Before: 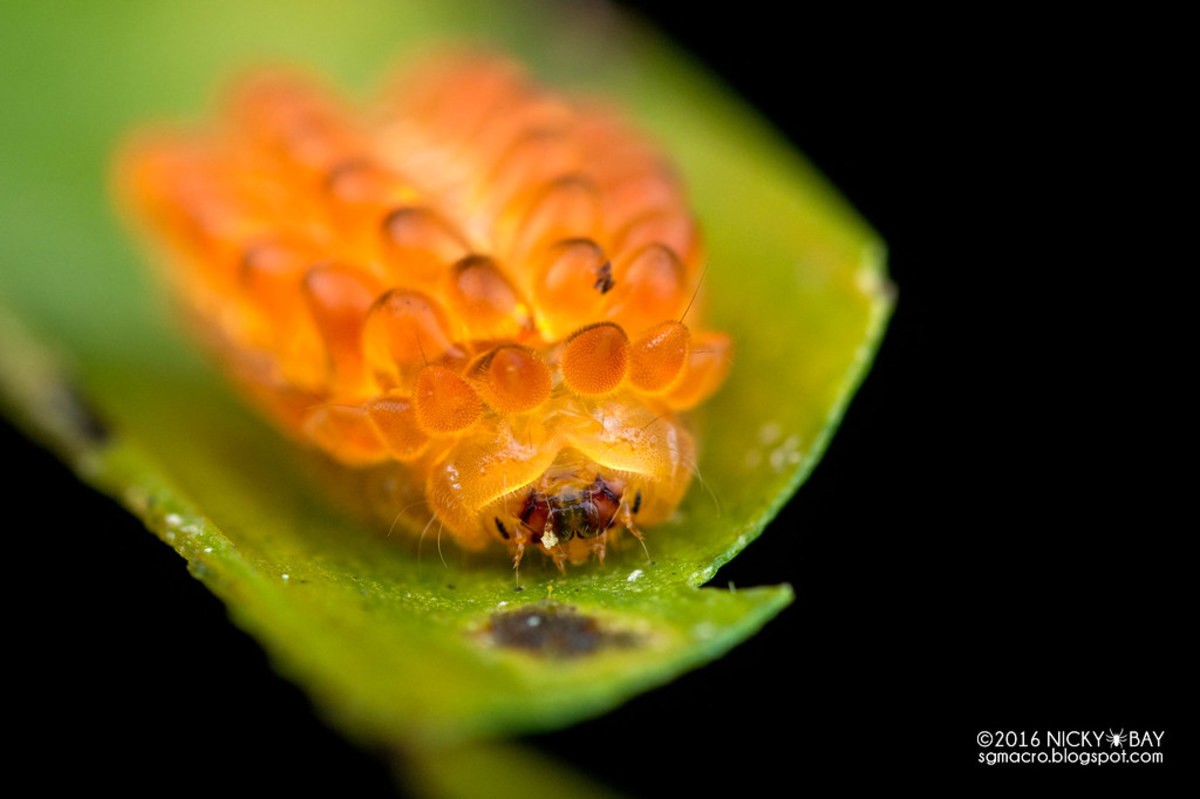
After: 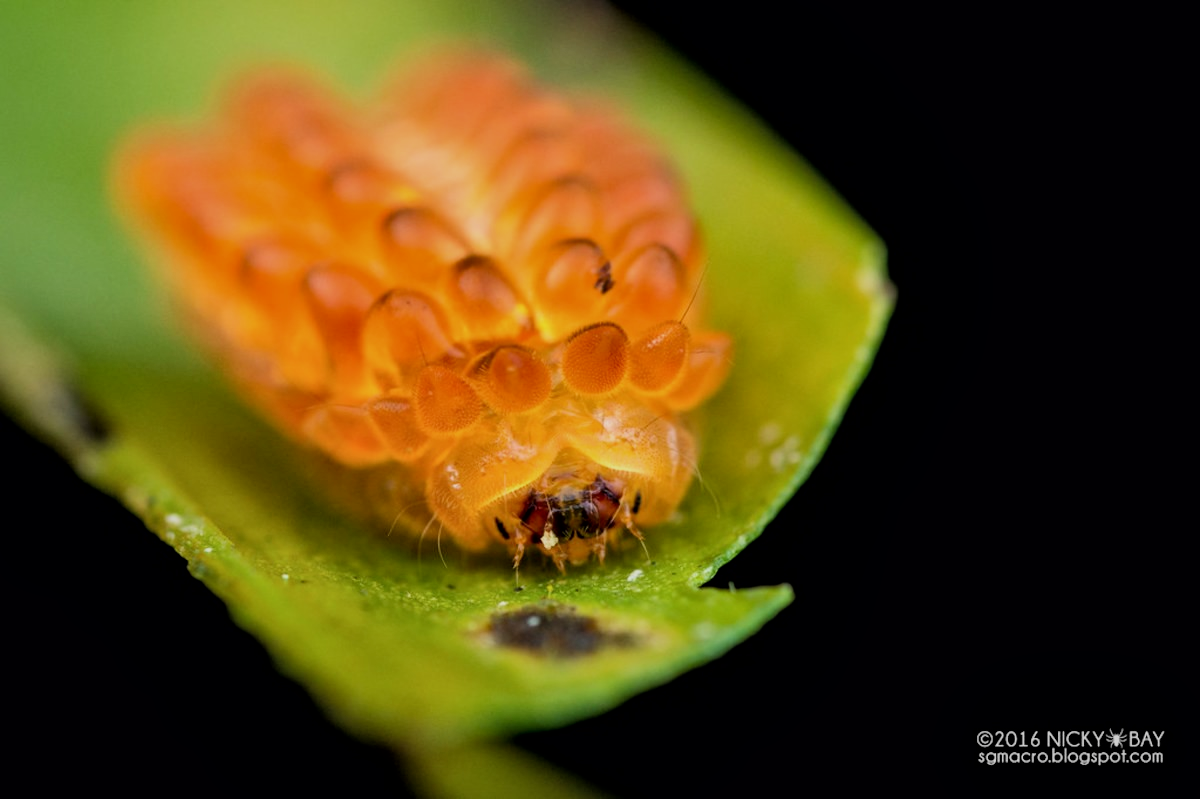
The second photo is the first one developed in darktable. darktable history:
local contrast: mode bilateral grid, contrast 20, coarseness 50, detail 140%, midtone range 0.2
filmic rgb: black relative exposure -7.15 EV, white relative exposure 5.36 EV, hardness 3.02, color science v6 (2022)
